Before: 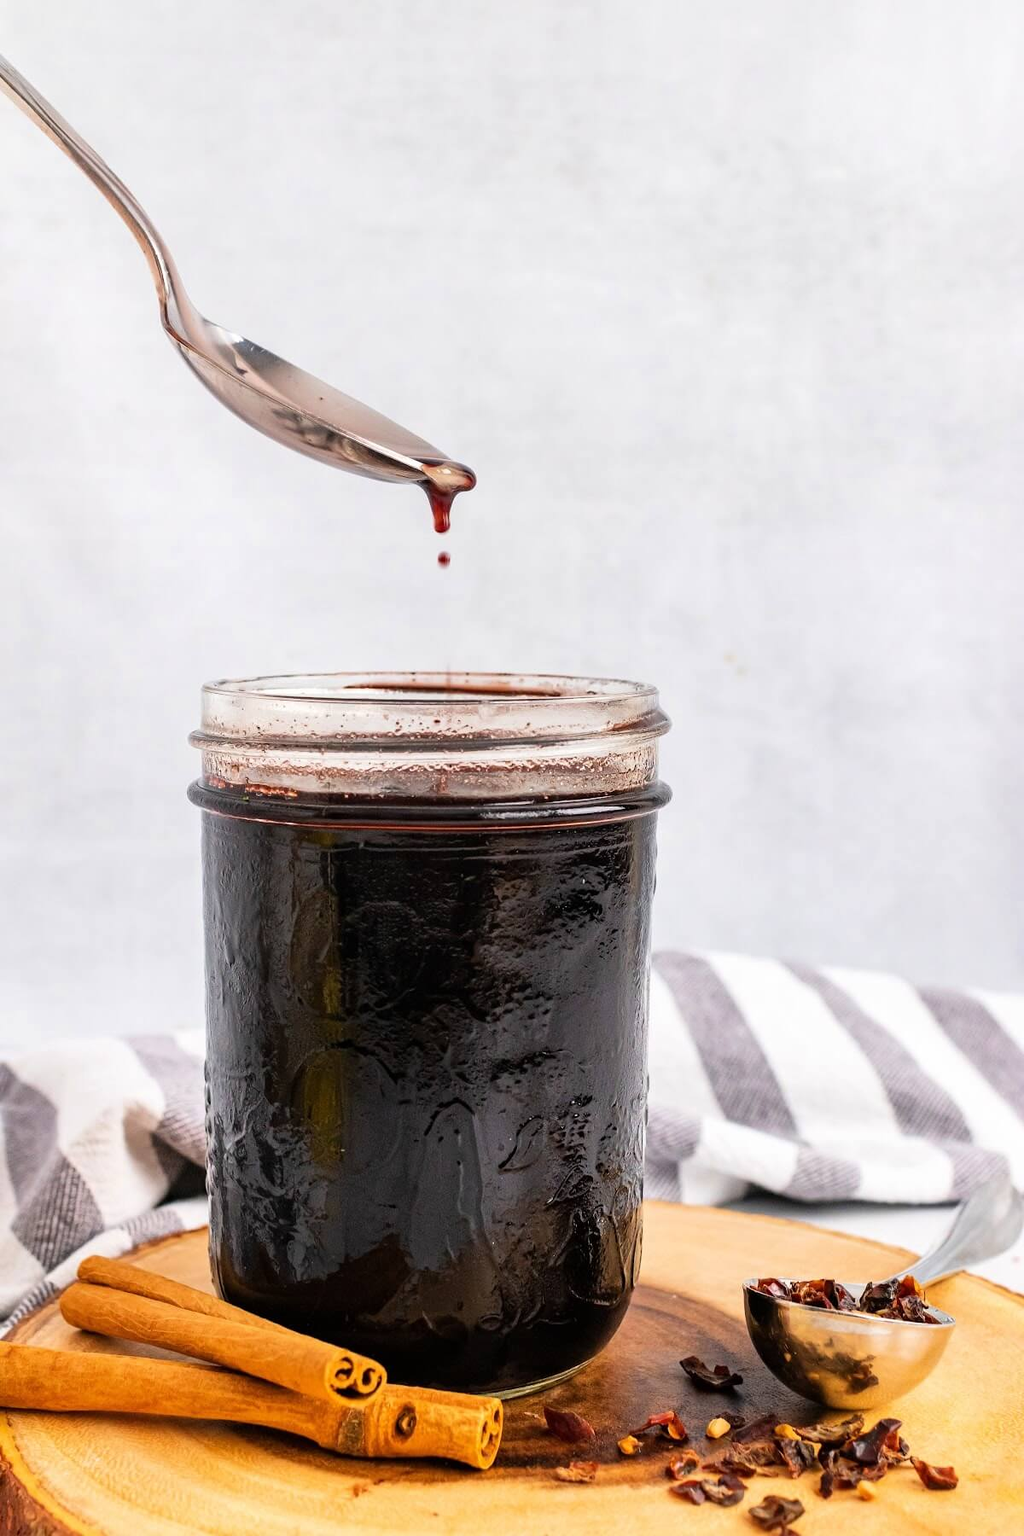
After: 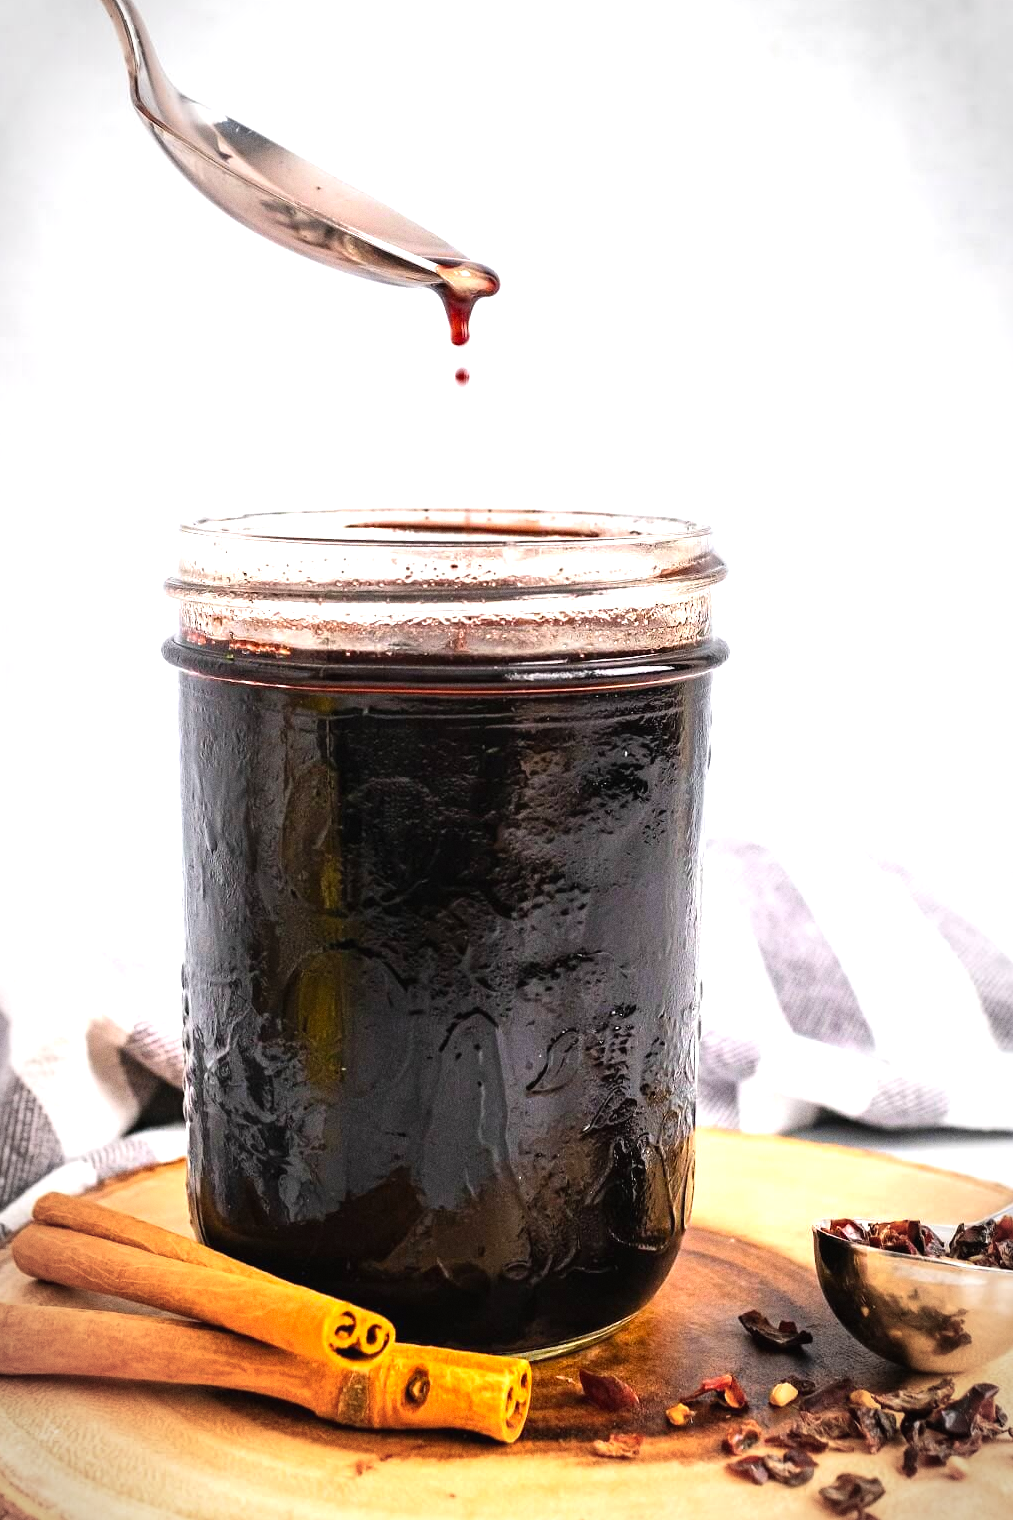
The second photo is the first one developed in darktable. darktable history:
grain: coarseness 0.09 ISO
vignetting: automatic ratio true
color balance: contrast 8.5%, output saturation 105%
crop and rotate: left 4.842%, top 15.51%, right 10.668%
exposure: black level correction -0.002, exposure 0.54 EV, compensate highlight preservation false
